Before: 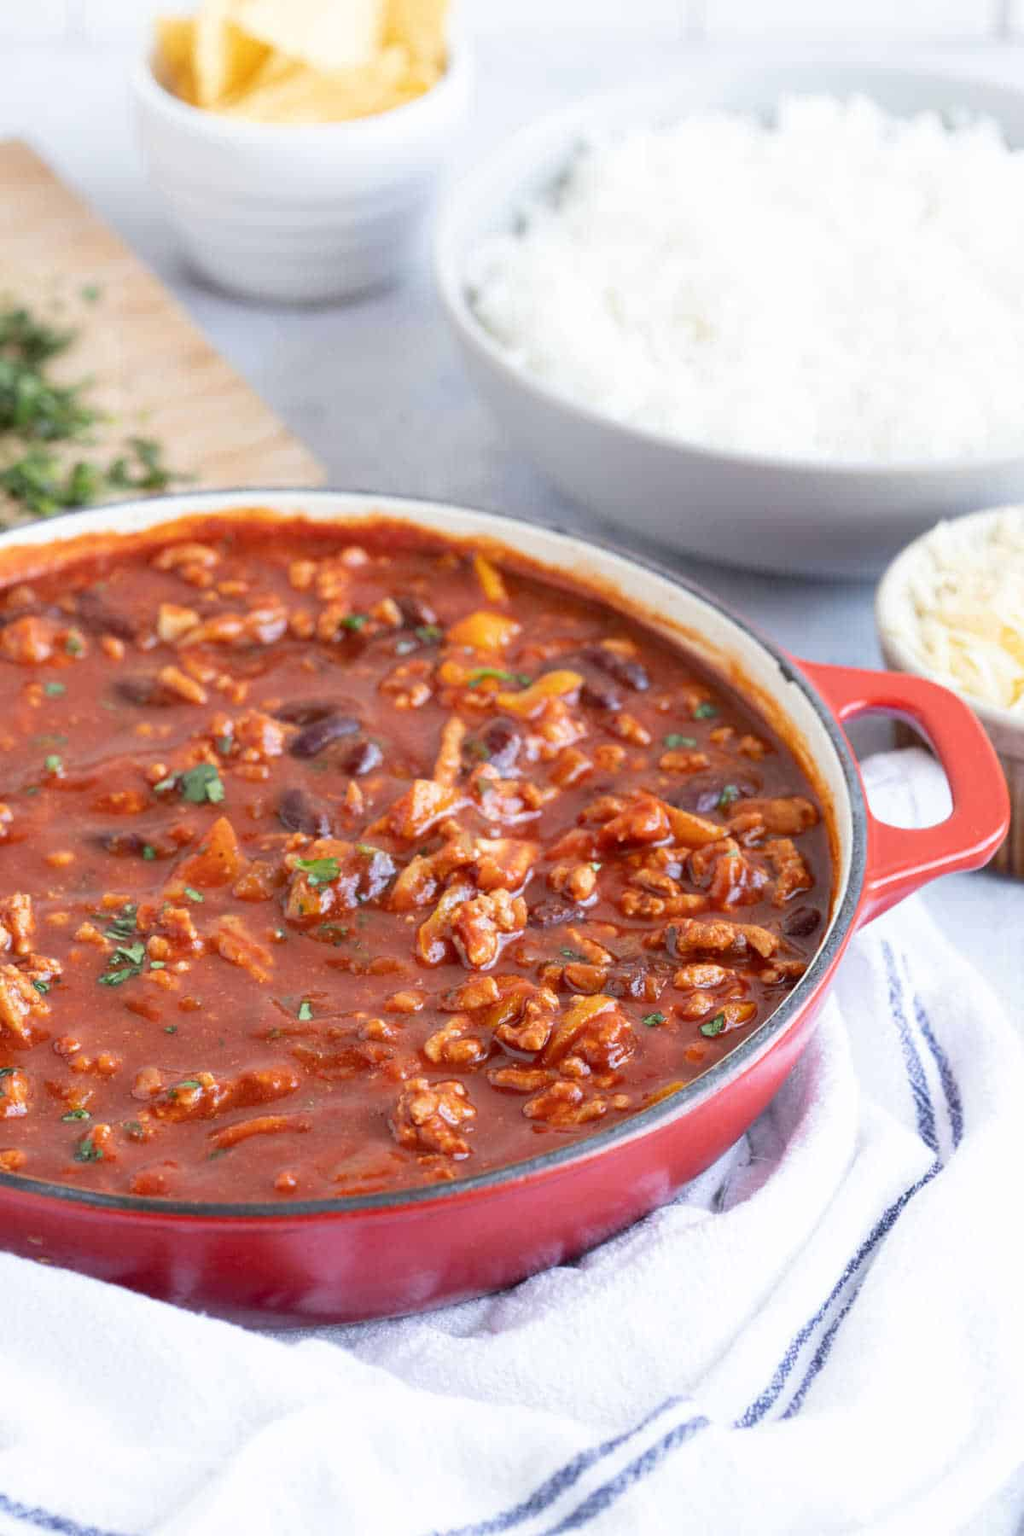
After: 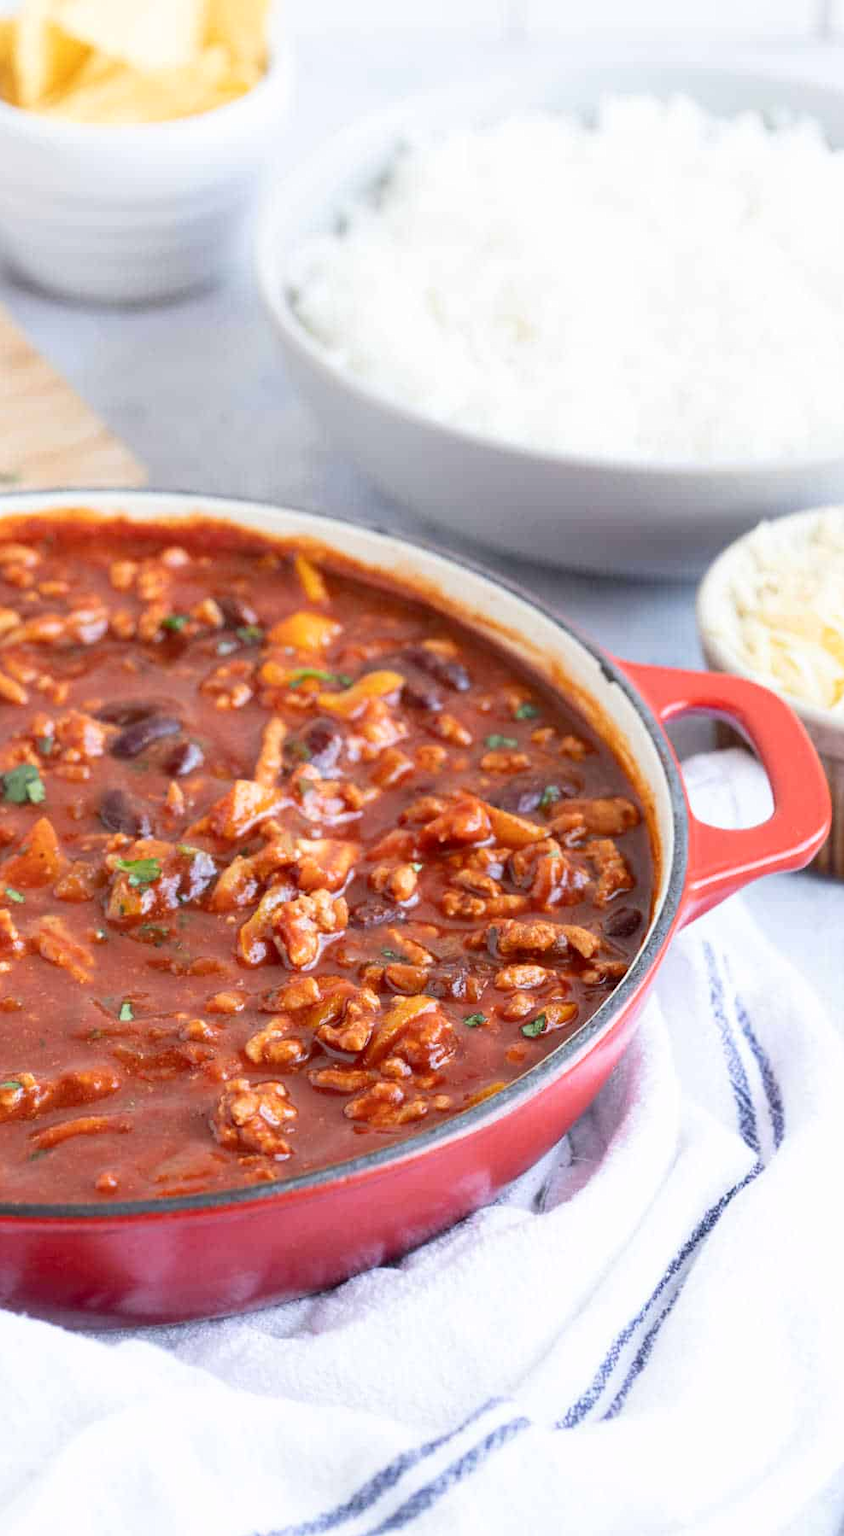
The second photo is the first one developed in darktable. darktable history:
contrast brightness saturation: contrast 0.1, brightness 0.02, saturation 0.02
crop: left 17.582%, bottom 0.031%
